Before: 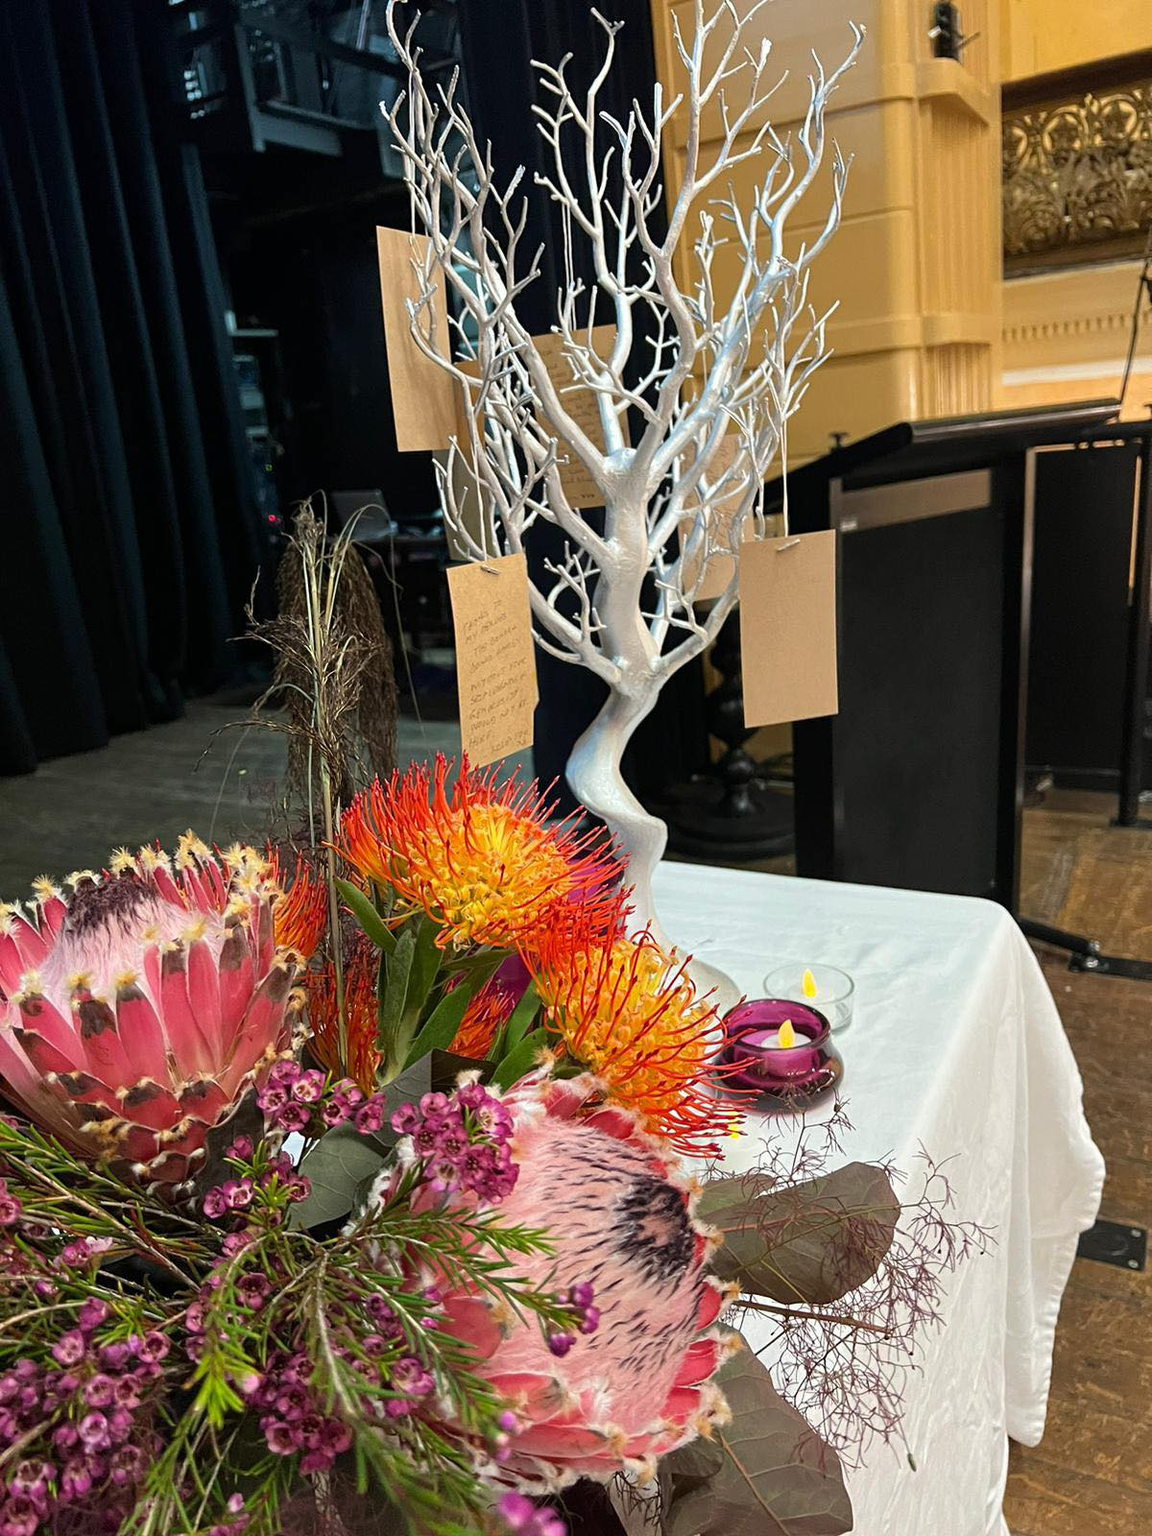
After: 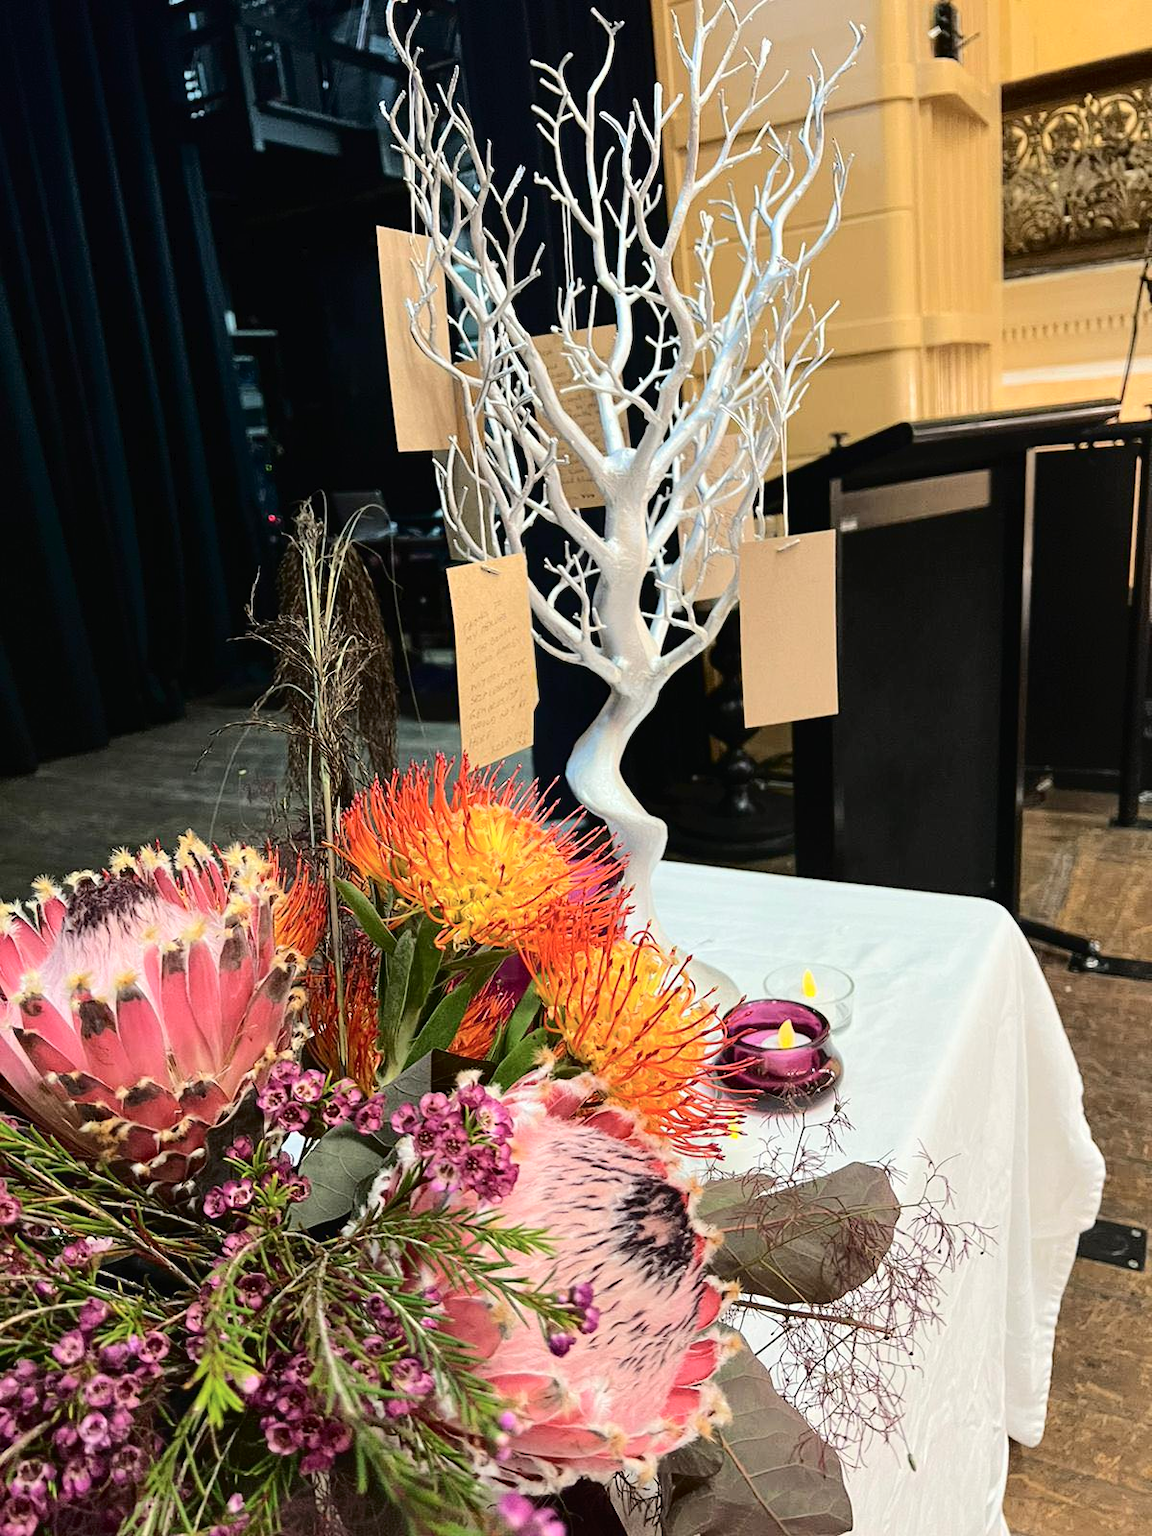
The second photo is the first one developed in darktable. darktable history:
tone curve: curves: ch0 [(0, 0) (0.003, 0.014) (0.011, 0.017) (0.025, 0.023) (0.044, 0.035) (0.069, 0.04) (0.1, 0.062) (0.136, 0.099) (0.177, 0.152) (0.224, 0.214) (0.277, 0.291) (0.335, 0.383) (0.399, 0.487) (0.468, 0.581) (0.543, 0.662) (0.623, 0.738) (0.709, 0.802) (0.801, 0.871) (0.898, 0.936) (1, 1)], color space Lab, independent channels
